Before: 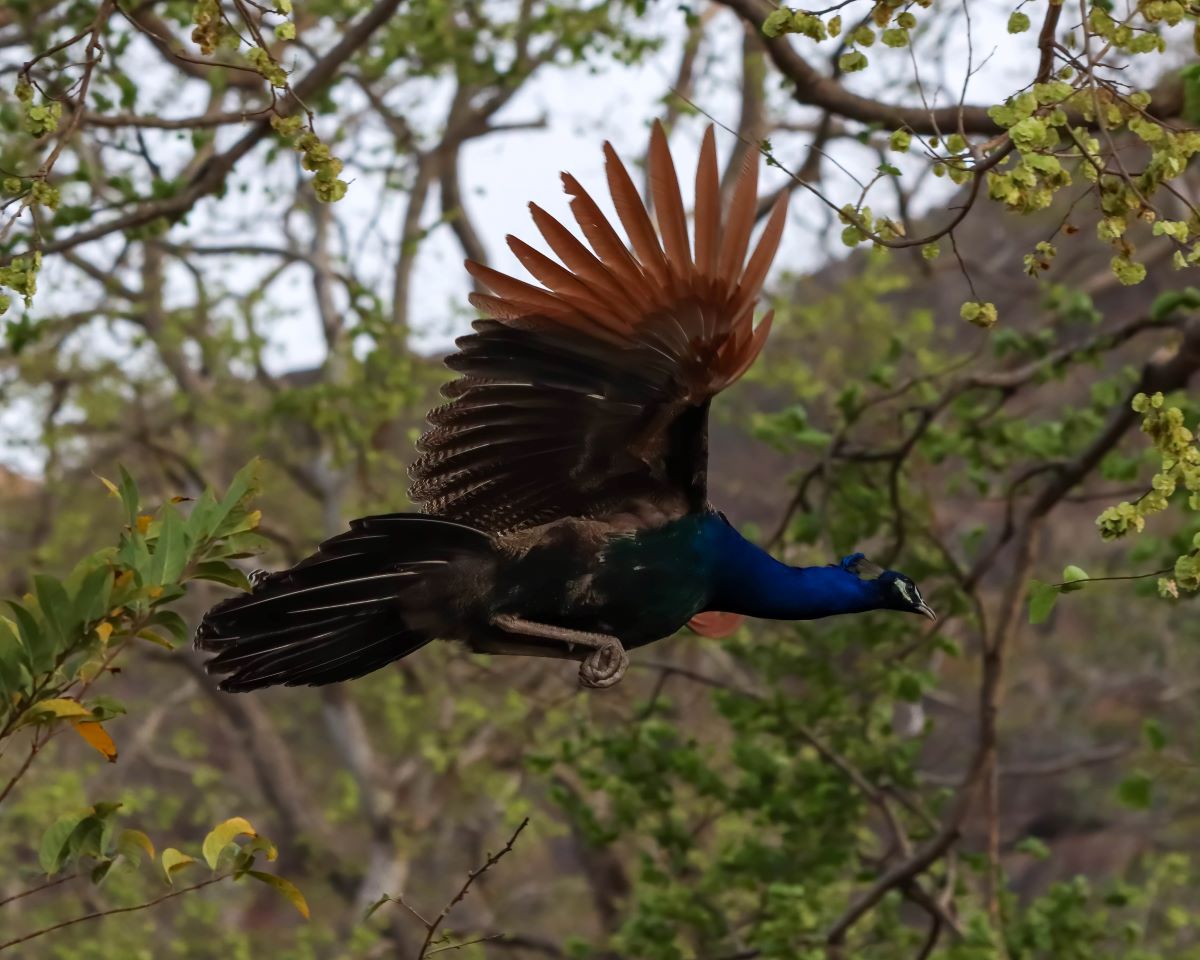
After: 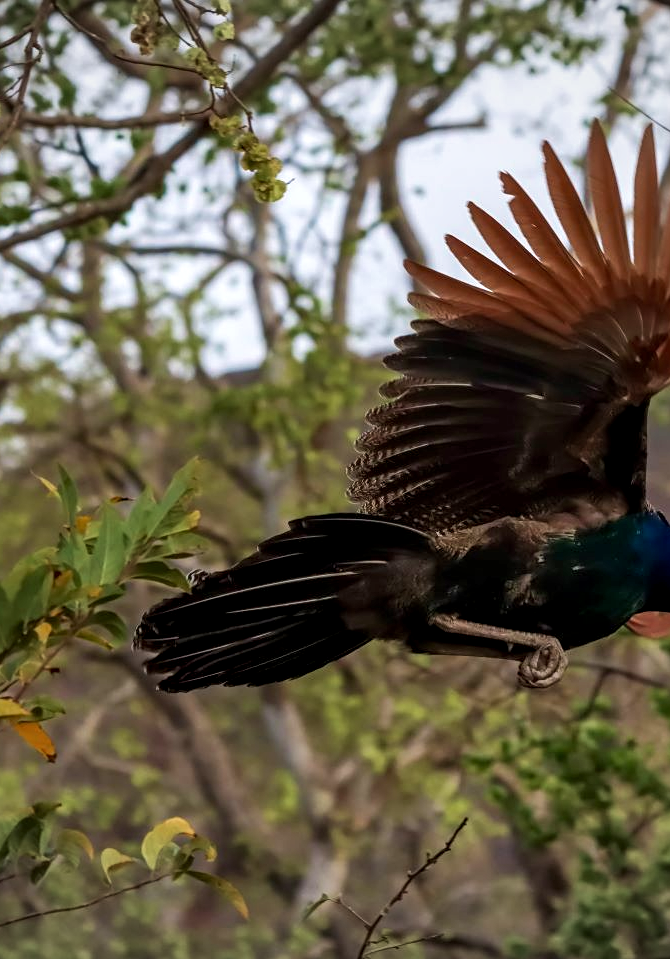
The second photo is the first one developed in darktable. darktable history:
crop: left 5.15%, right 39.007%
vignetting: fall-off start 100.84%, brightness -0.178, saturation -0.312, width/height ratio 1.305, unbound false
local contrast: on, module defaults
sharpen: amount 0.213
exposure: black level correction 0.002, compensate exposure bias true, compensate highlight preservation false
shadows and highlights: radius 267.32, soften with gaussian
velvia: on, module defaults
tone equalizer: on, module defaults
